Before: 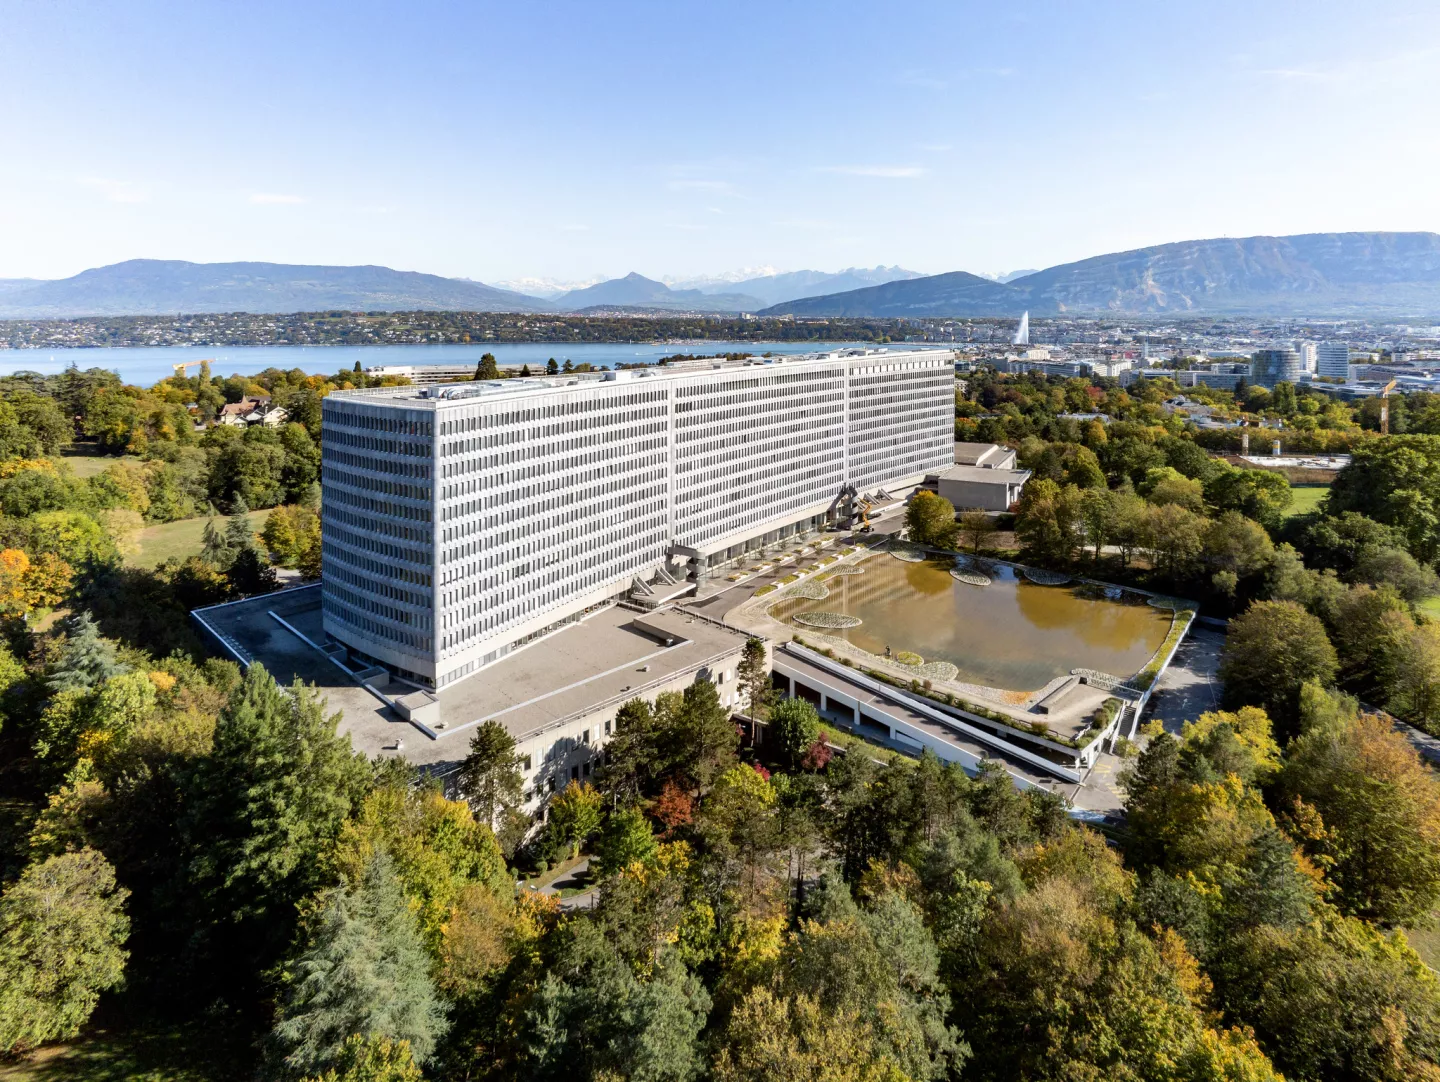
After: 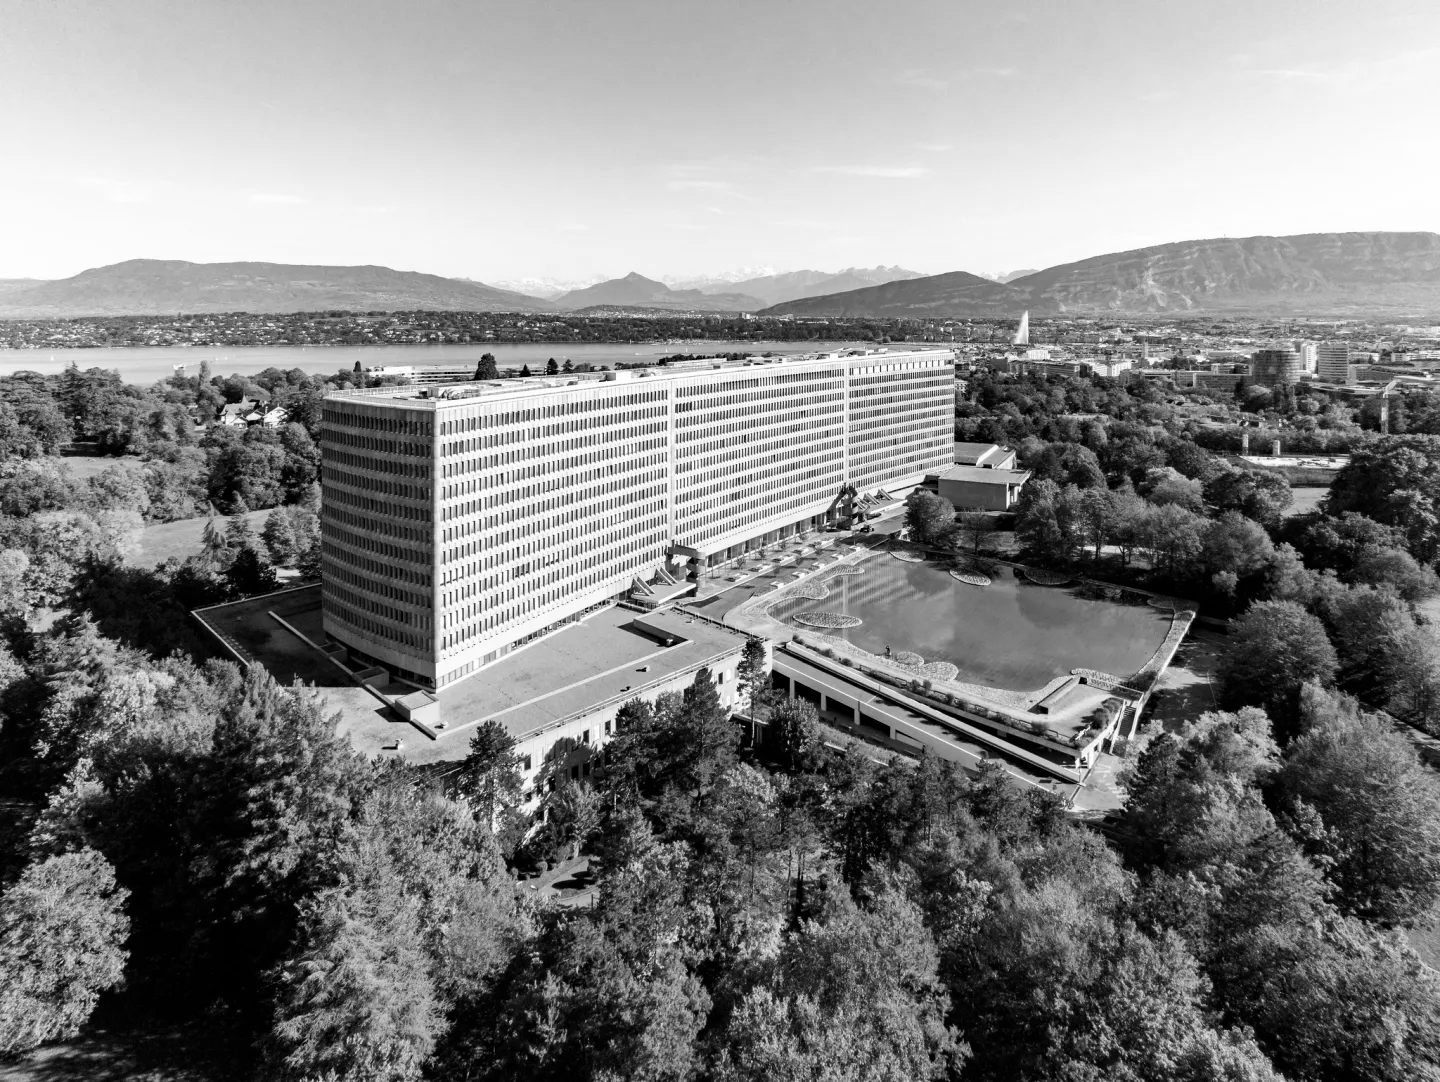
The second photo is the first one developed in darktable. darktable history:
tone curve: curves: ch0 [(0, 0) (0.08, 0.06) (0.17, 0.14) (0.5, 0.5) (0.83, 0.86) (0.92, 0.94) (1, 1)], preserve colors none
monochrome: on, module defaults
haze removal: strength 0.29, distance 0.25, compatibility mode true, adaptive false
